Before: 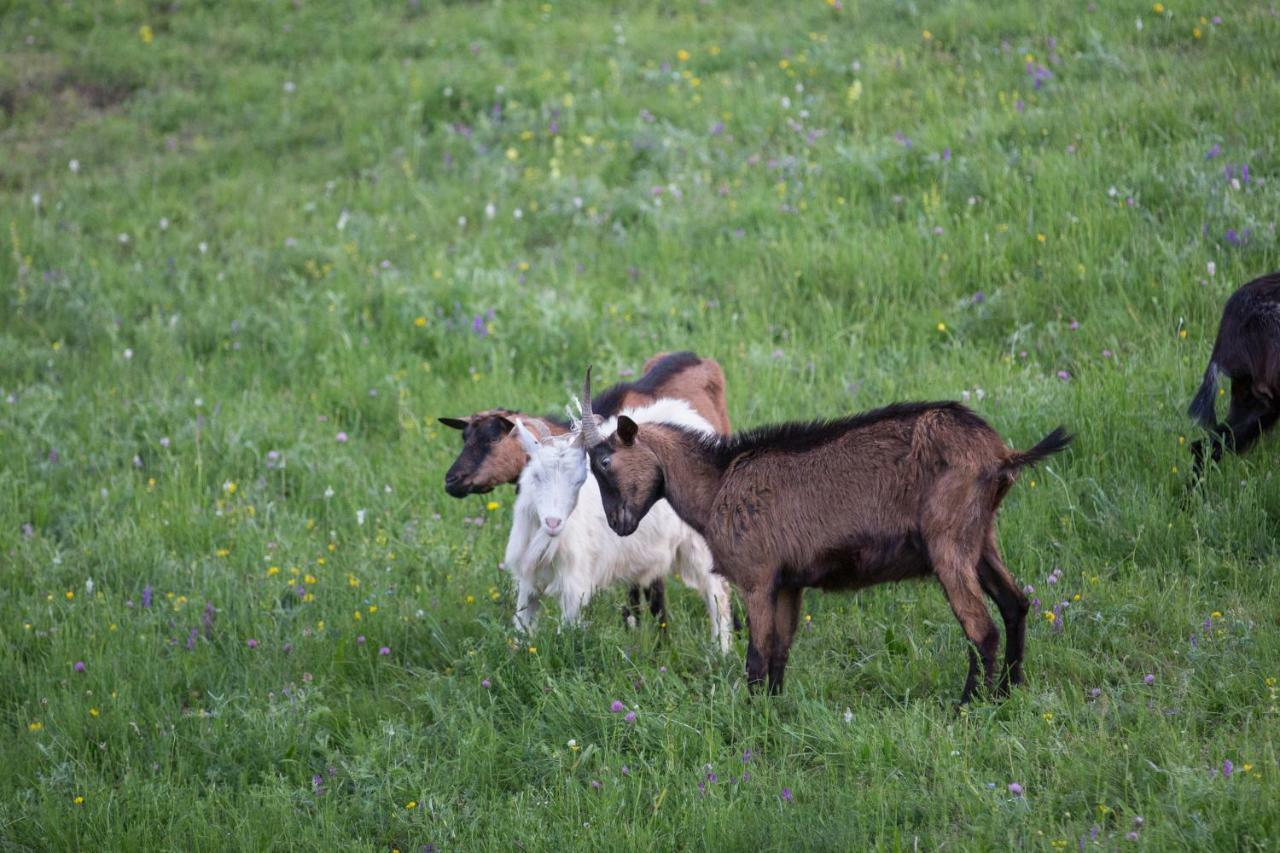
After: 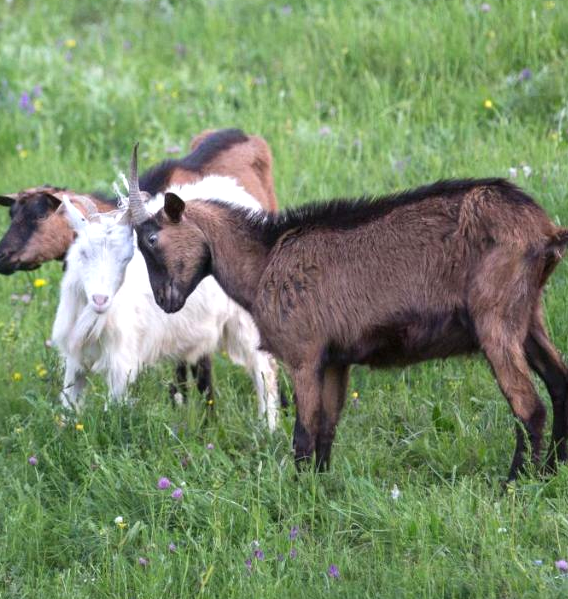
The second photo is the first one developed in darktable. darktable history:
crop: left 35.432%, top 26.233%, right 20.145%, bottom 3.432%
exposure: black level correction 0, exposure 0.5 EV, compensate highlight preservation false
